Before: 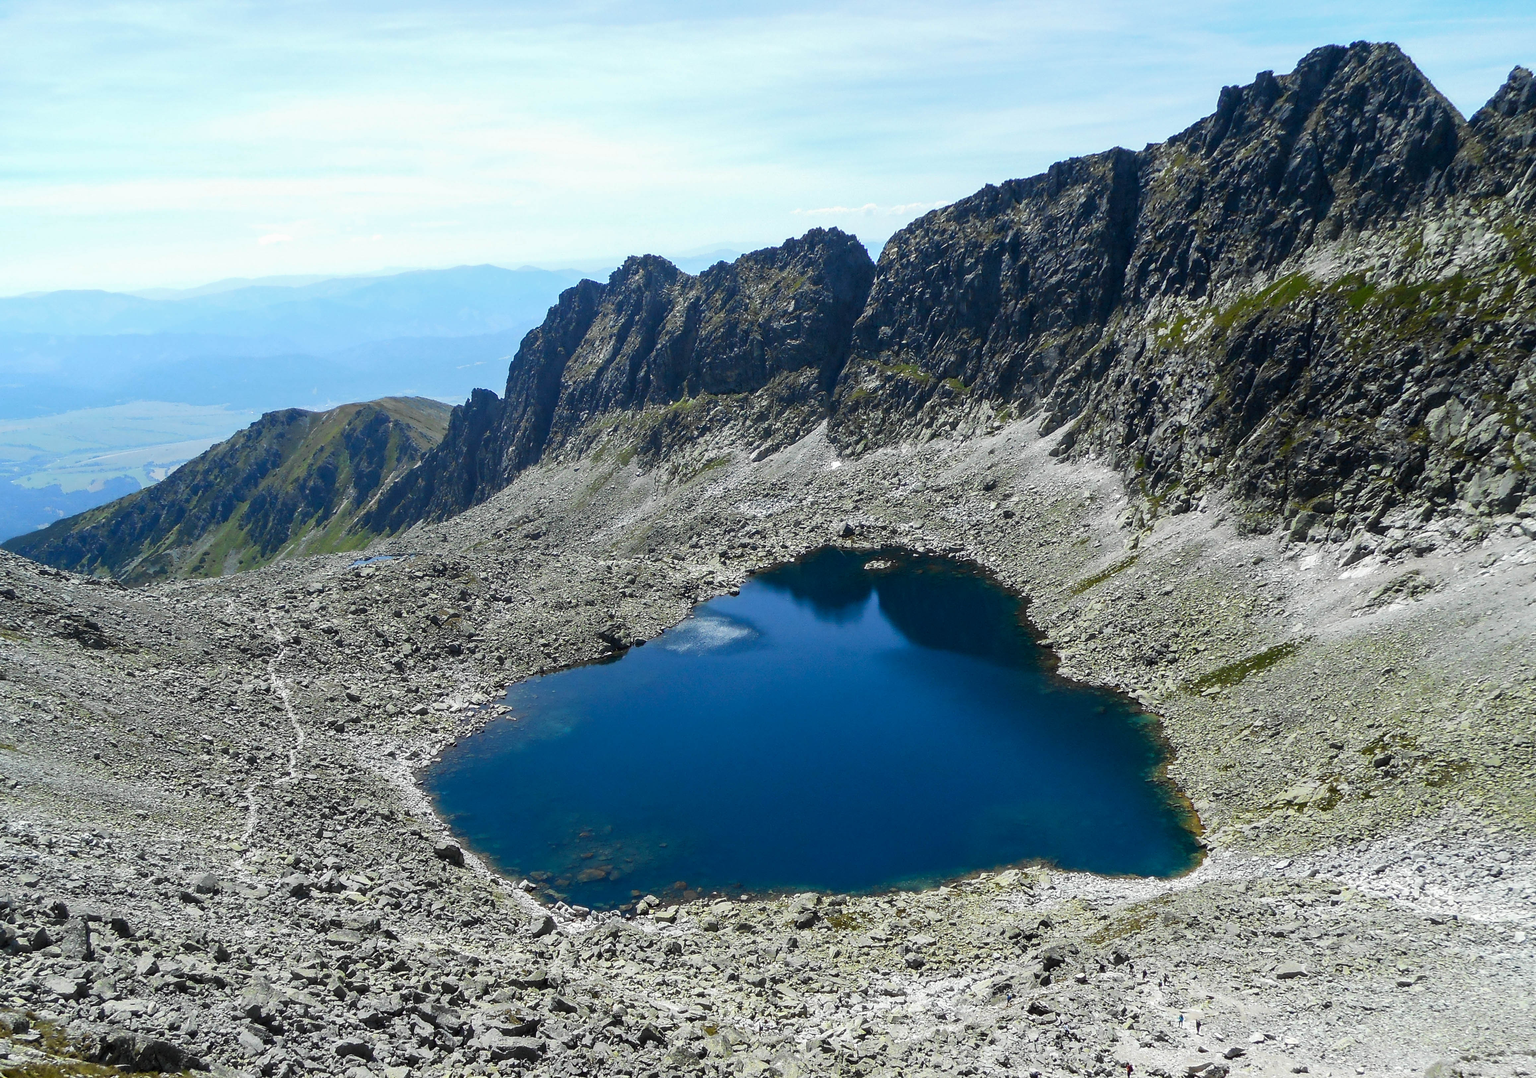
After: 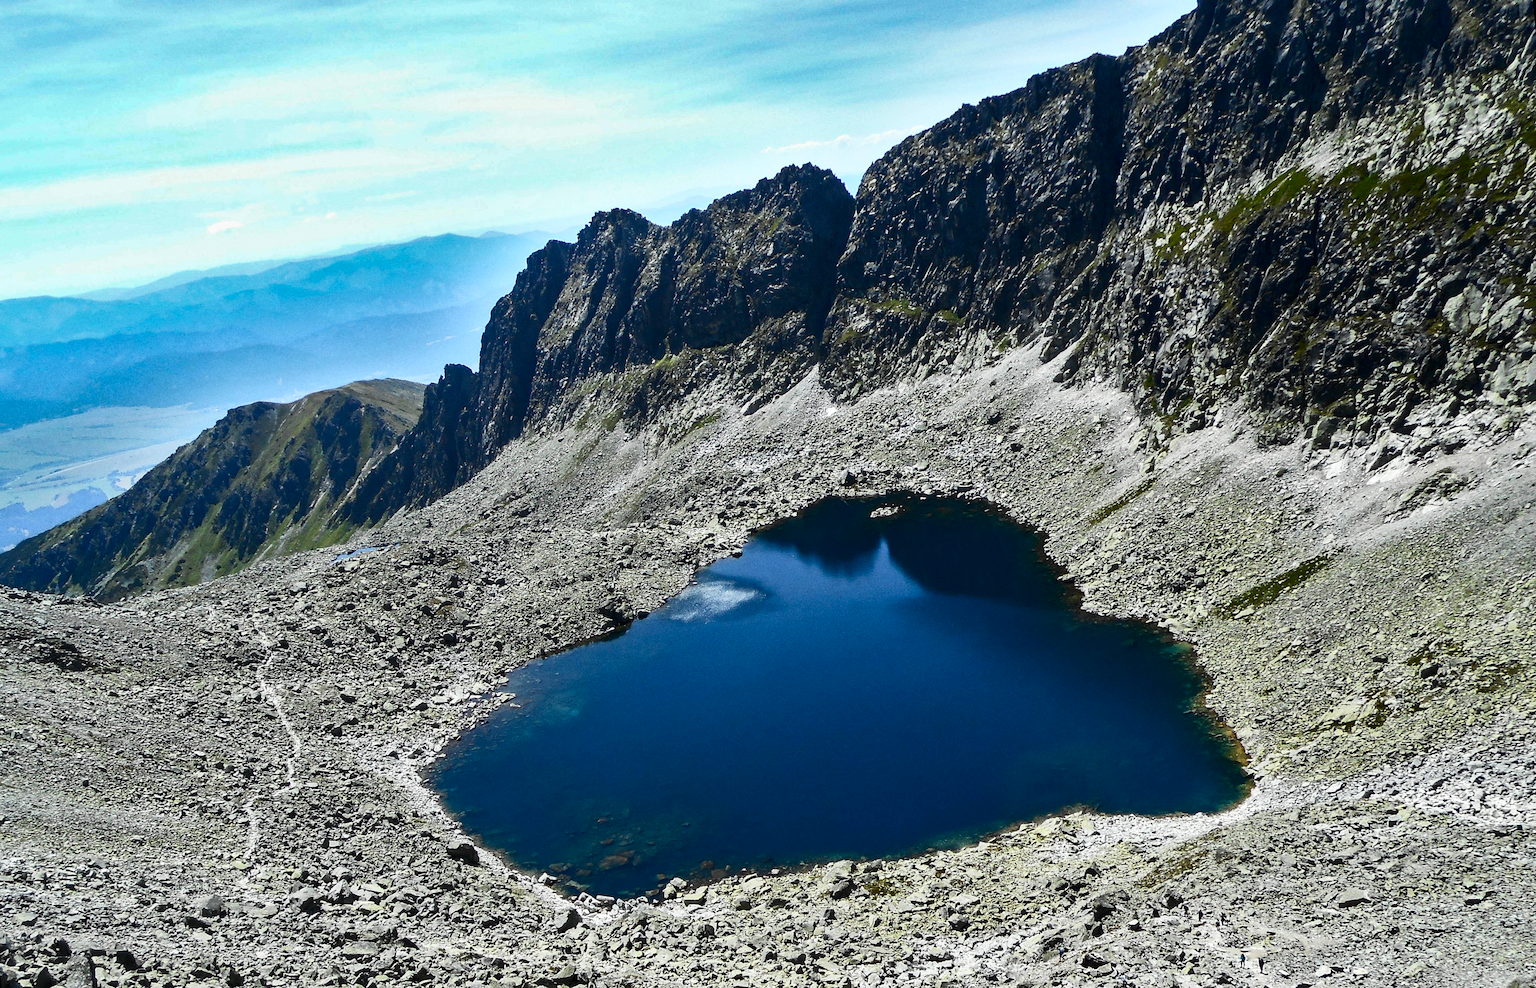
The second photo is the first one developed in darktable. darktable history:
contrast brightness saturation: contrast 0.28
shadows and highlights: shadows 24.5, highlights -78.15, soften with gaussian
rotate and perspective: rotation -5°, crop left 0.05, crop right 0.952, crop top 0.11, crop bottom 0.89
grain: coarseness 0.47 ISO
